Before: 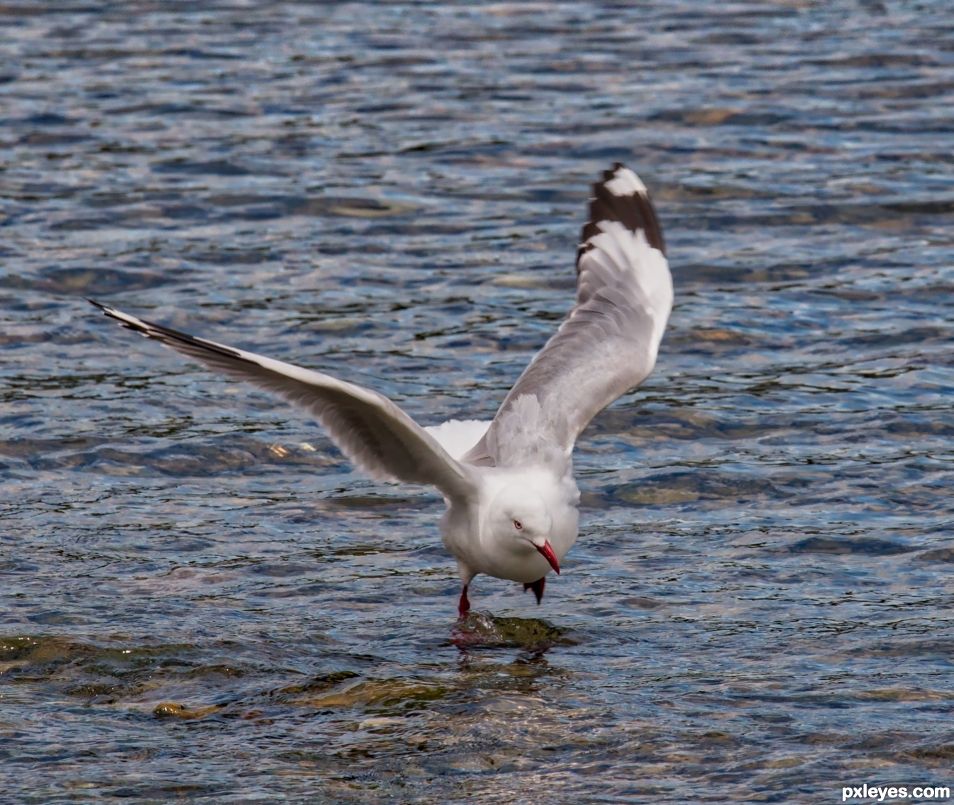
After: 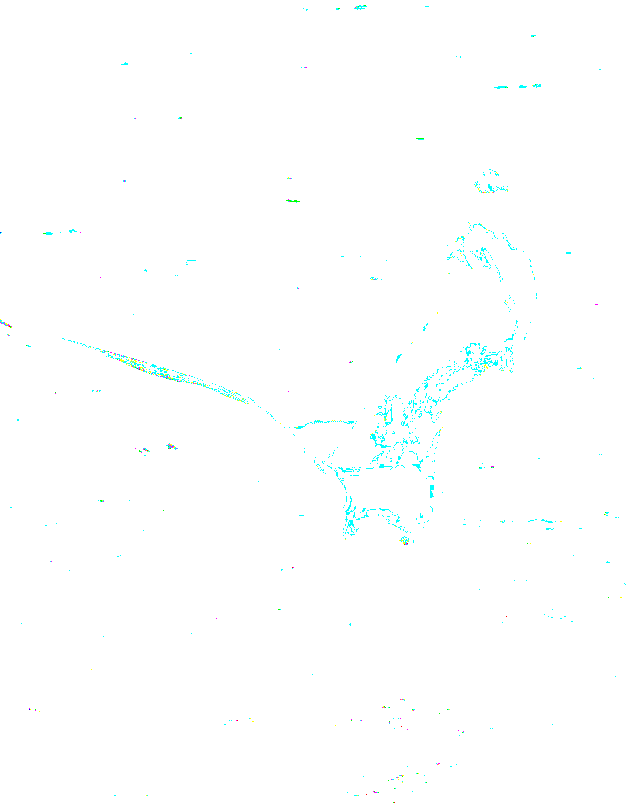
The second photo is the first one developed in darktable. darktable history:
color zones: curves: ch1 [(0.113, 0.438) (0.75, 0.5)]; ch2 [(0.12, 0.526) (0.75, 0.5)]
tone equalizer: -8 EV 0.25 EV, -7 EV 0.417 EV, -6 EV 0.417 EV, -5 EV 0.25 EV, -3 EV -0.25 EV, -2 EV -0.417 EV, -1 EV -0.417 EV, +0 EV -0.25 EV, edges refinement/feathering 500, mask exposure compensation -1.57 EV, preserve details guided filter
local contrast: highlights 0%, shadows 0%, detail 200%, midtone range 0.25
exposure: exposure 8 EV, compensate highlight preservation false
crop and rotate: left 14.385%, right 18.948%
color balance rgb: global offset › luminance -0.51%, perceptual saturation grading › global saturation 27.53%, perceptual saturation grading › highlights -25%, perceptual saturation grading › shadows 25%, perceptual brilliance grading › highlights 6.62%, perceptual brilliance grading › mid-tones 17.07%, perceptual brilliance grading › shadows -5.23%
